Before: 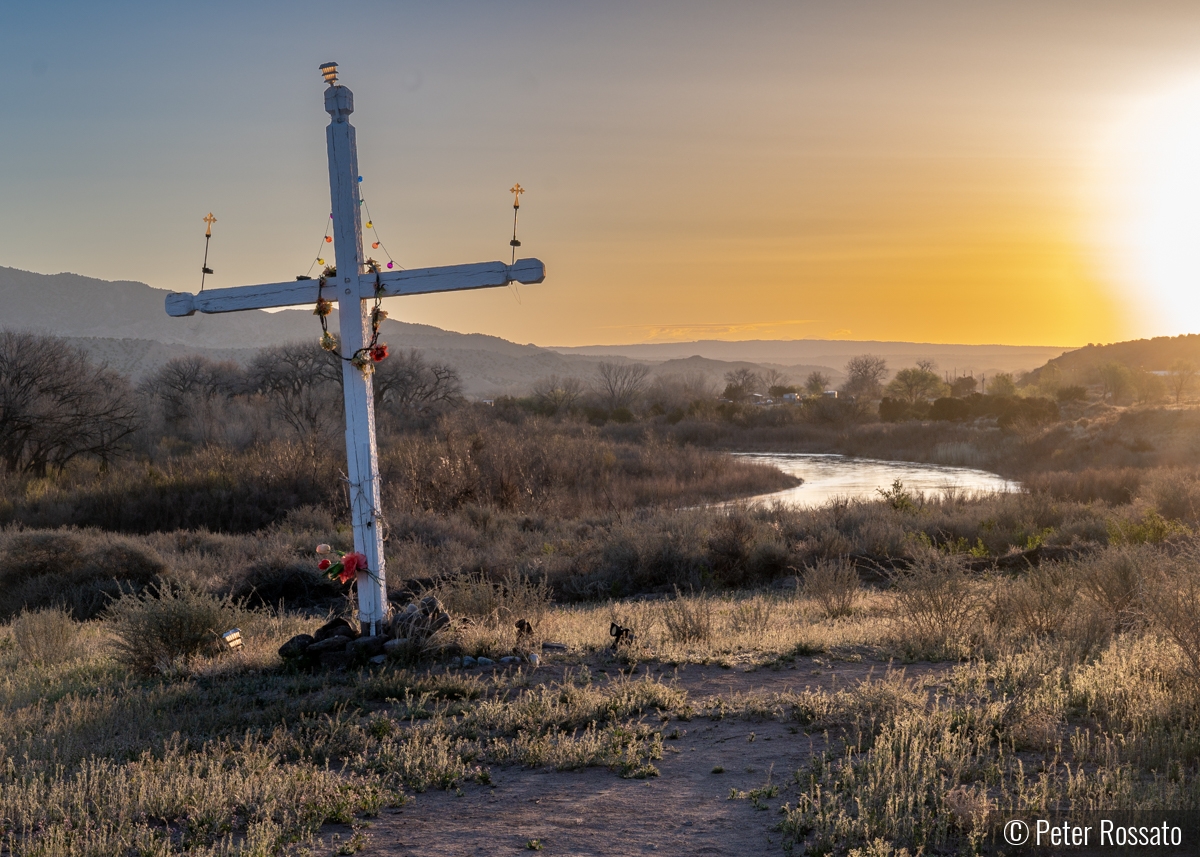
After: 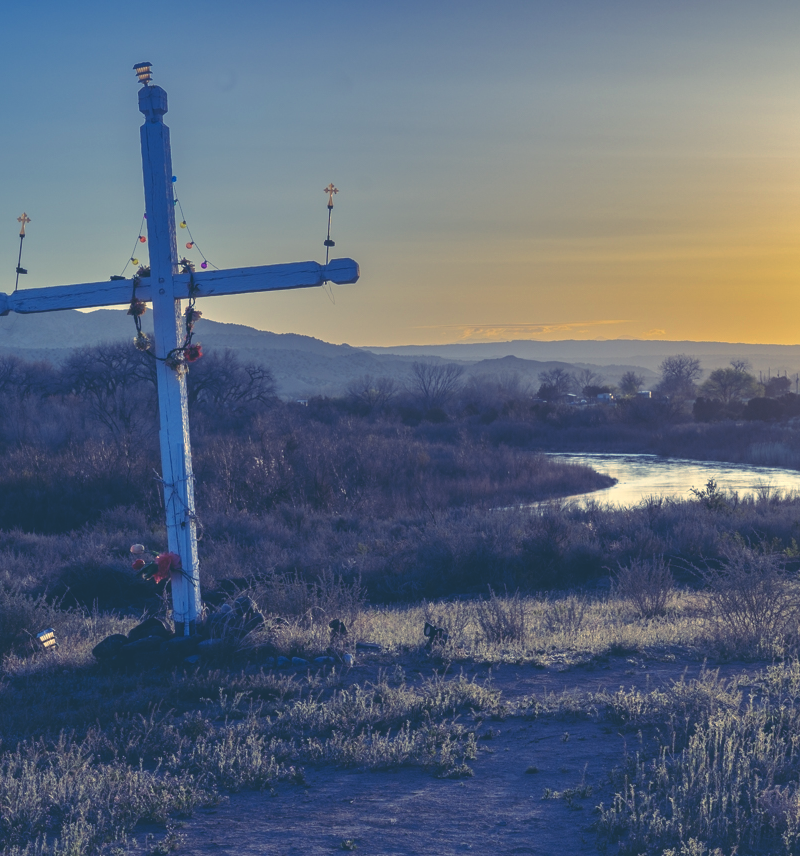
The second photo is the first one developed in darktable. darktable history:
crop and rotate: left 15.546%, right 17.787%
rgb curve: curves: ch0 [(0, 0.186) (0.314, 0.284) (0.576, 0.466) (0.805, 0.691) (0.936, 0.886)]; ch1 [(0, 0.186) (0.314, 0.284) (0.581, 0.534) (0.771, 0.746) (0.936, 0.958)]; ch2 [(0, 0.216) (0.275, 0.39) (1, 1)], mode RGB, independent channels, compensate middle gray true, preserve colors none
color correction: highlights a* 10.32, highlights b* 14.66, shadows a* -9.59, shadows b* -15.02
